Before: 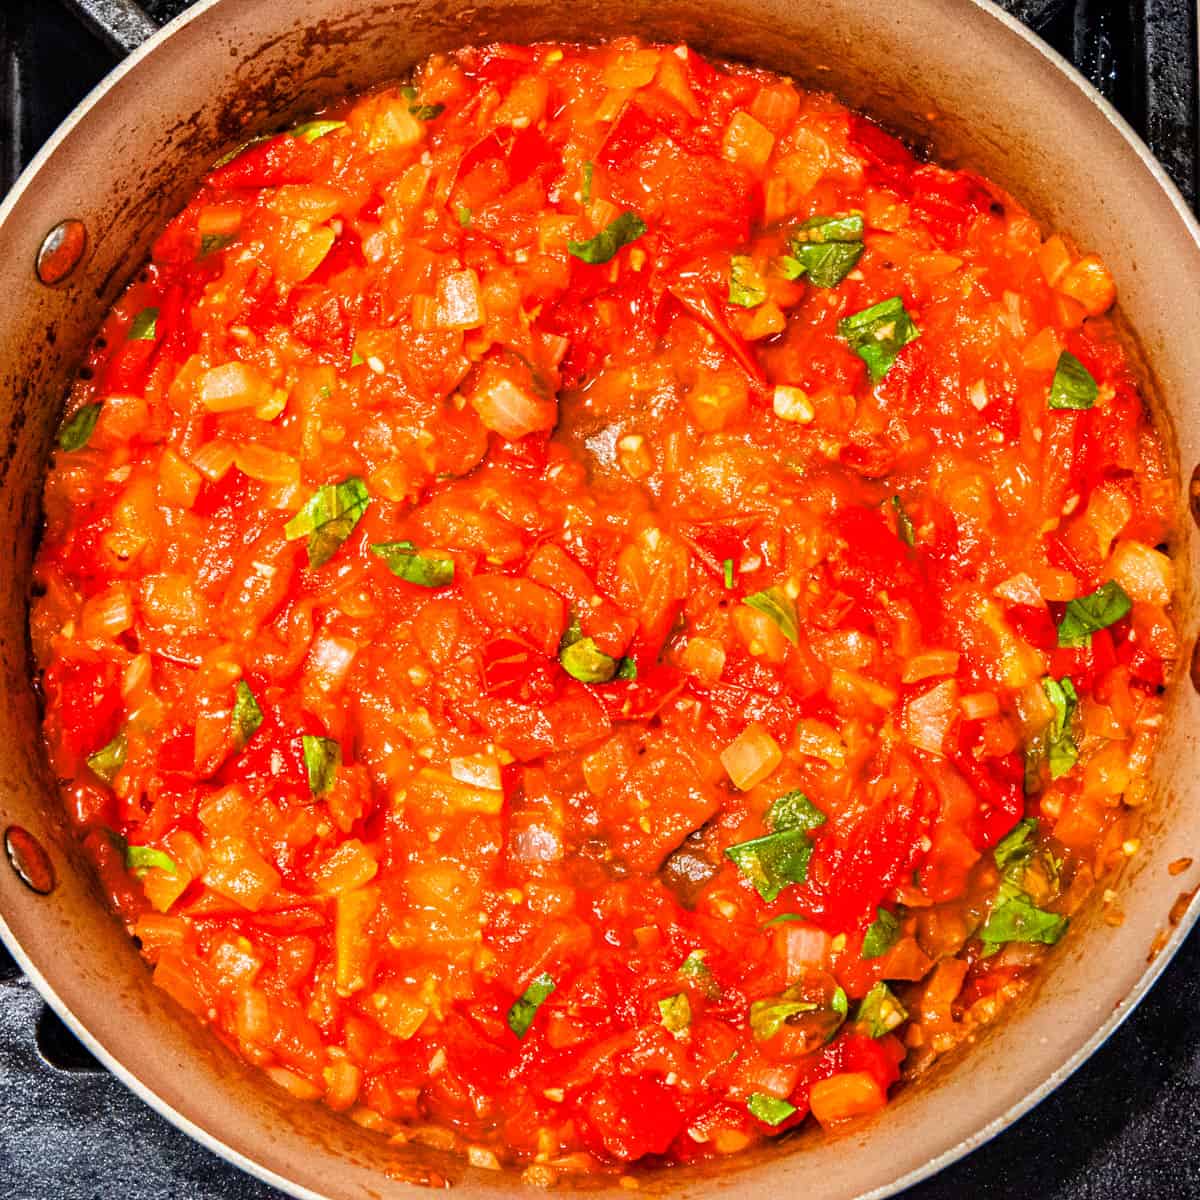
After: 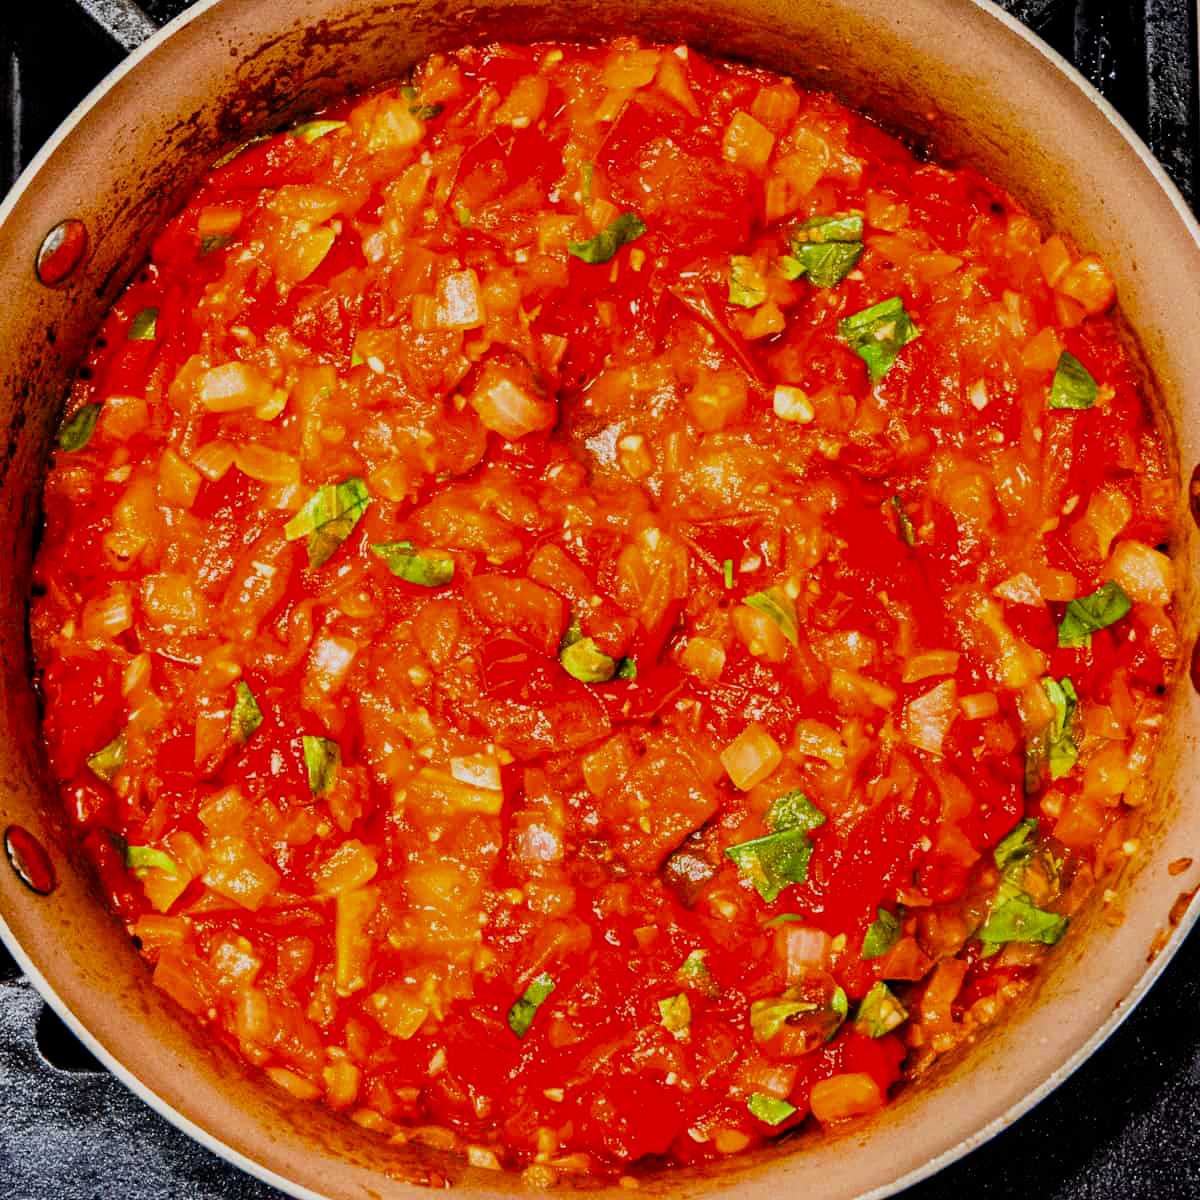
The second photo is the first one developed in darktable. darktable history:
contrast brightness saturation: contrast 0.11, saturation -0.17
white balance: emerald 1
filmic rgb: black relative exposure -7.75 EV, white relative exposure 4.4 EV, threshold 3 EV, hardness 3.76, latitude 38.11%, contrast 0.966, highlights saturation mix 10%, shadows ↔ highlights balance 4.59%, color science v4 (2020), enable highlight reconstruction true
